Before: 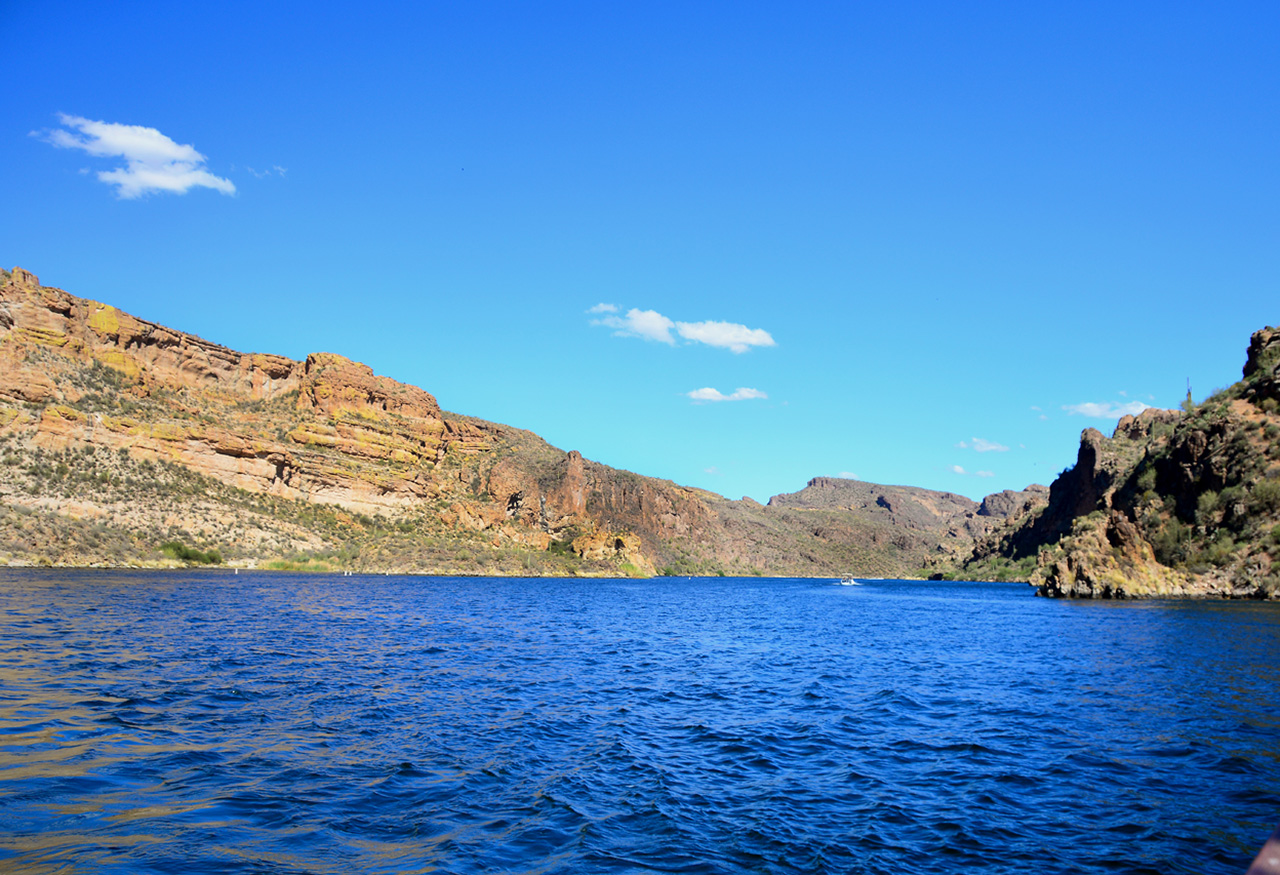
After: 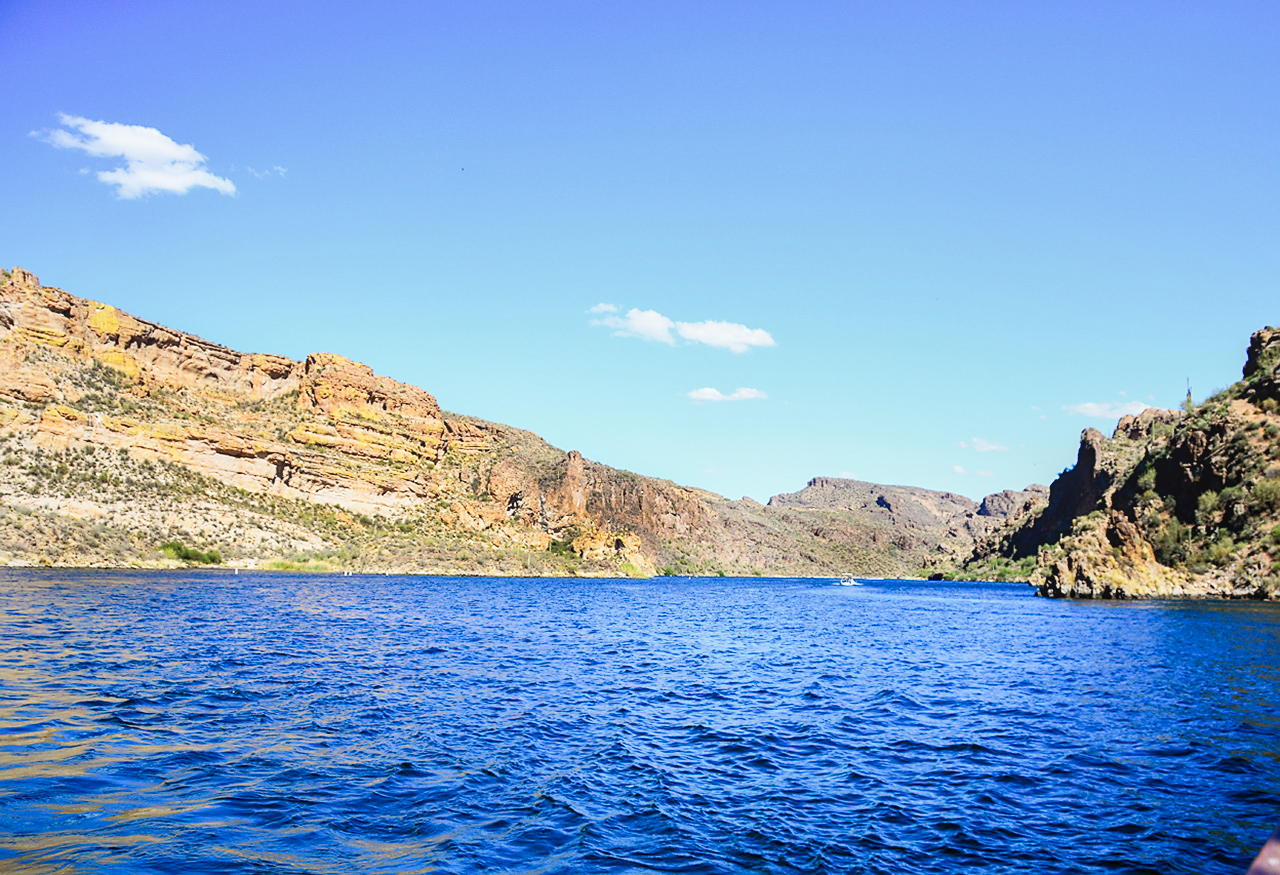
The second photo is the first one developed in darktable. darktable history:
sharpen: radius 1.834, amount 0.407, threshold 1.471
local contrast: detail 109%
shadows and highlights: shadows 29.79, highlights -30.39, low approximation 0.01, soften with gaussian
tone curve: curves: ch0 [(0, 0) (0.055, 0.057) (0.258, 0.307) (0.434, 0.543) (0.517, 0.657) (0.745, 0.874) (1, 1)]; ch1 [(0, 0) (0.346, 0.307) (0.418, 0.383) (0.46, 0.439) (0.482, 0.493) (0.502, 0.503) (0.517, 0.514) (0.55, 0.561) (0.588, 0.603) (0.646, 0.688) (1, 1)]; ch2 [(0, 0) (0.346, 0.34) (0.431, 0.45) (0.485, 0.499) (0.5, 0.503) (0.527, 0.525) (0.545, 0.562) (0.679, 0.706) (1, 1)], preserve colors none
